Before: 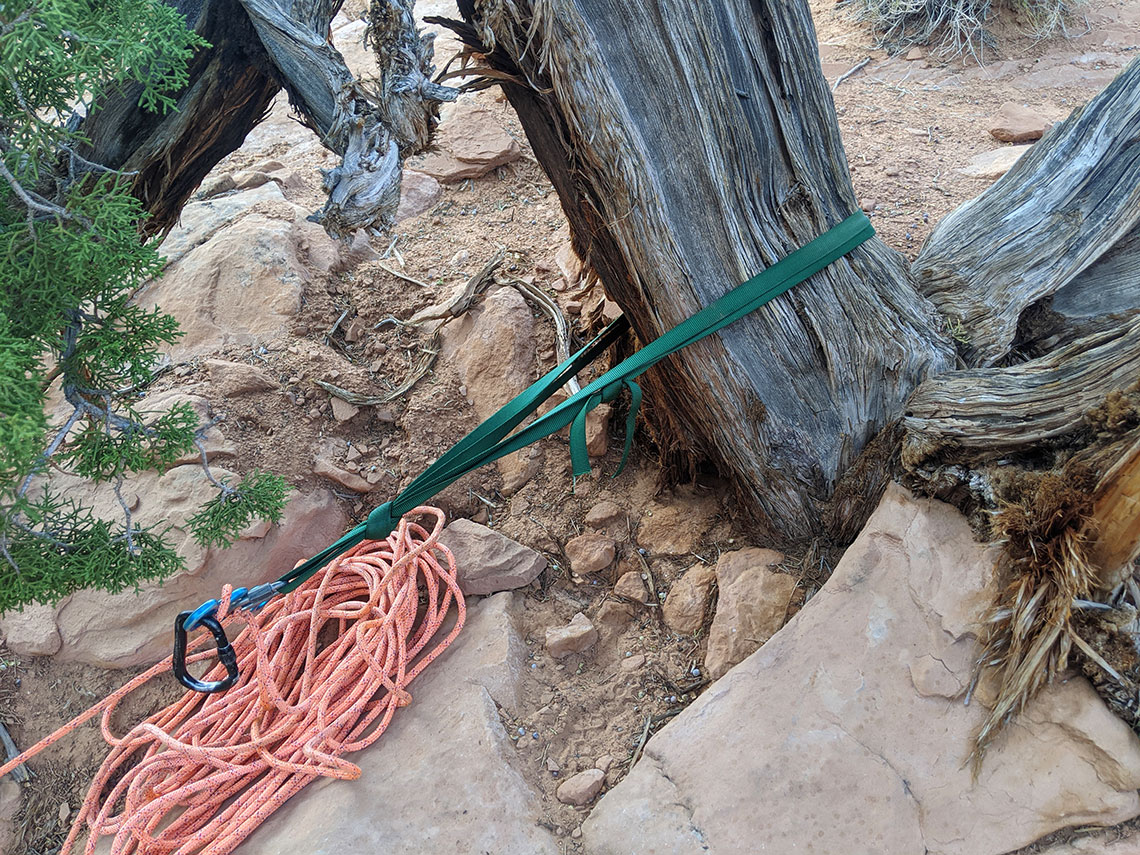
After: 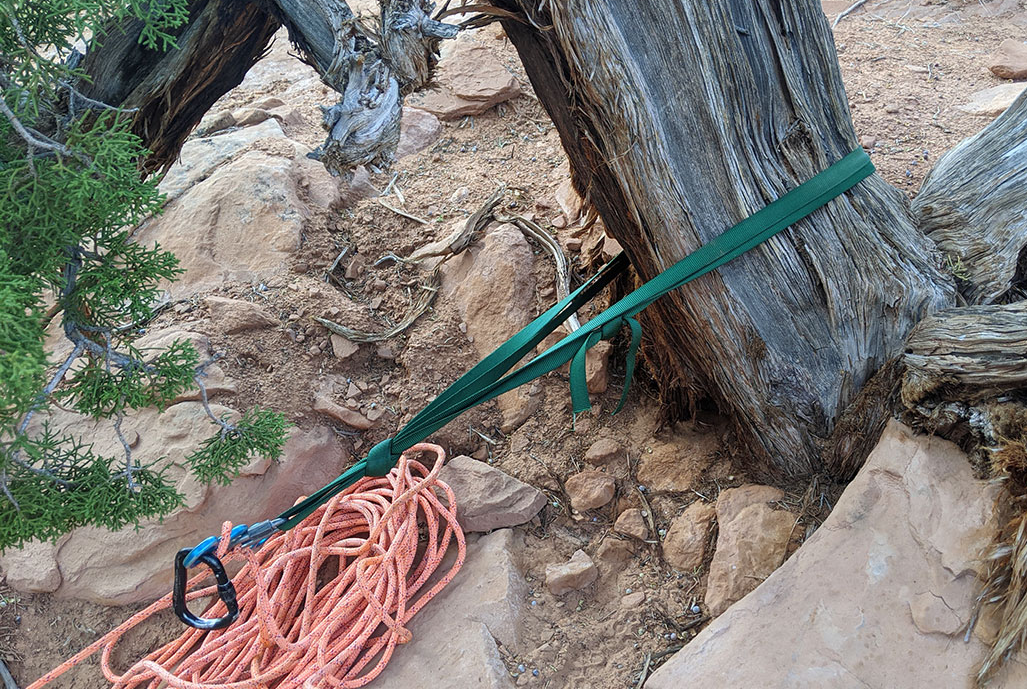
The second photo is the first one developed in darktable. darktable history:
crop: top 7.408%, right 9.9%, bottom 11.904%
